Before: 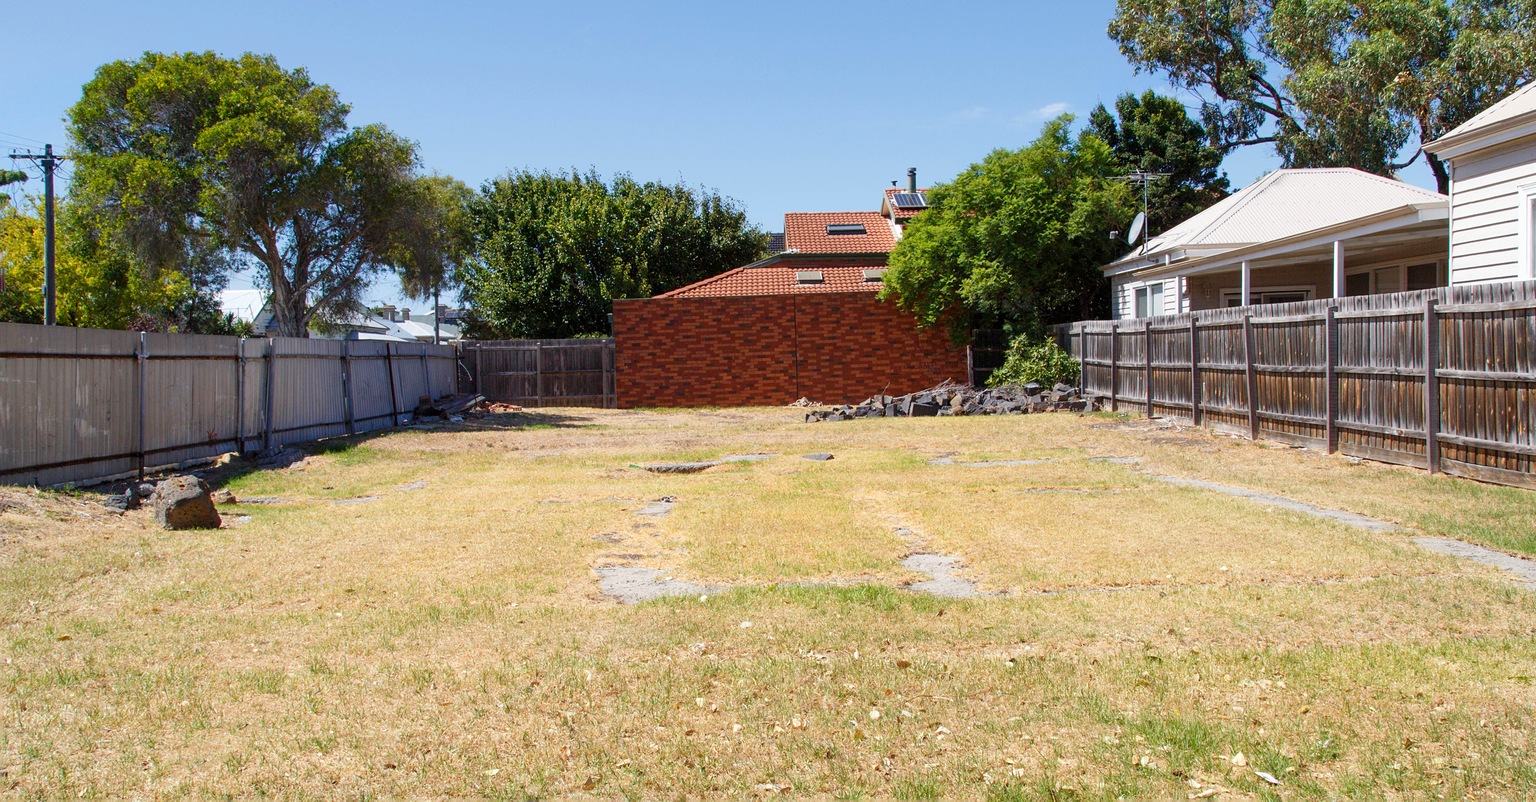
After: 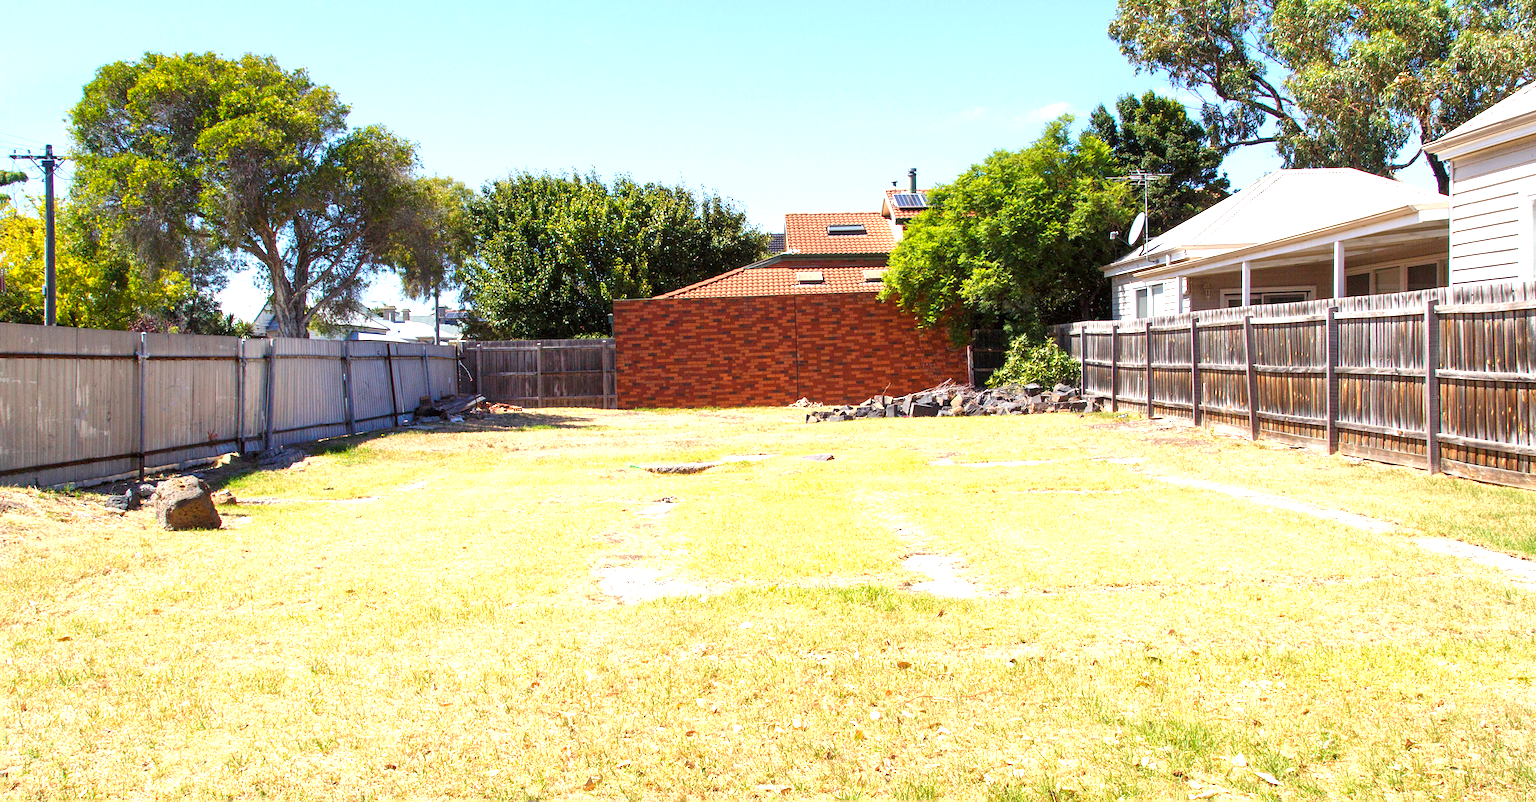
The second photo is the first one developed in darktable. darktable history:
color balance rgb: shadows lift › luminance -9.367%, power › chroma 0.306%, power › hue 22.87°, highlights gain › chroma 2.066%, highlights gain › hue 73.88°, perceptual saturation grading › global saturation 0.454%, global vibrance 15.139%
exposure: black level correction 0, exposure 1.104 EV, compensate highlight preservation false
